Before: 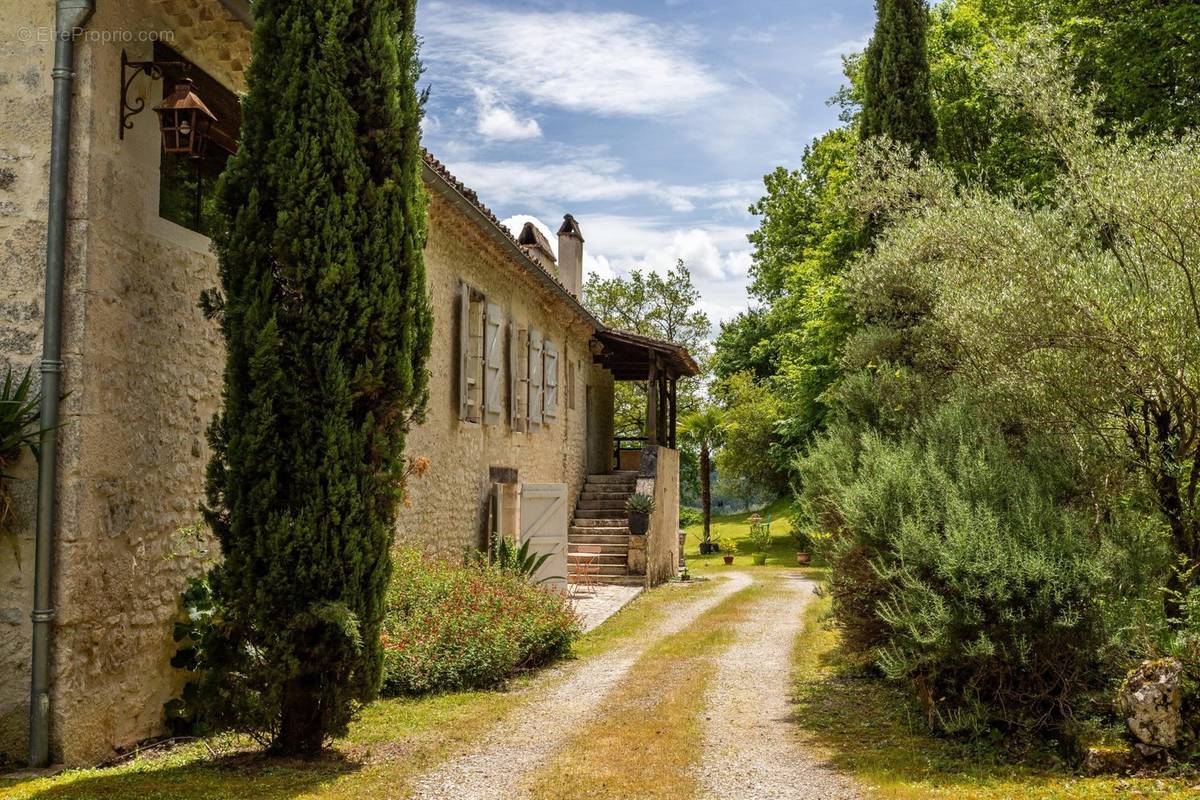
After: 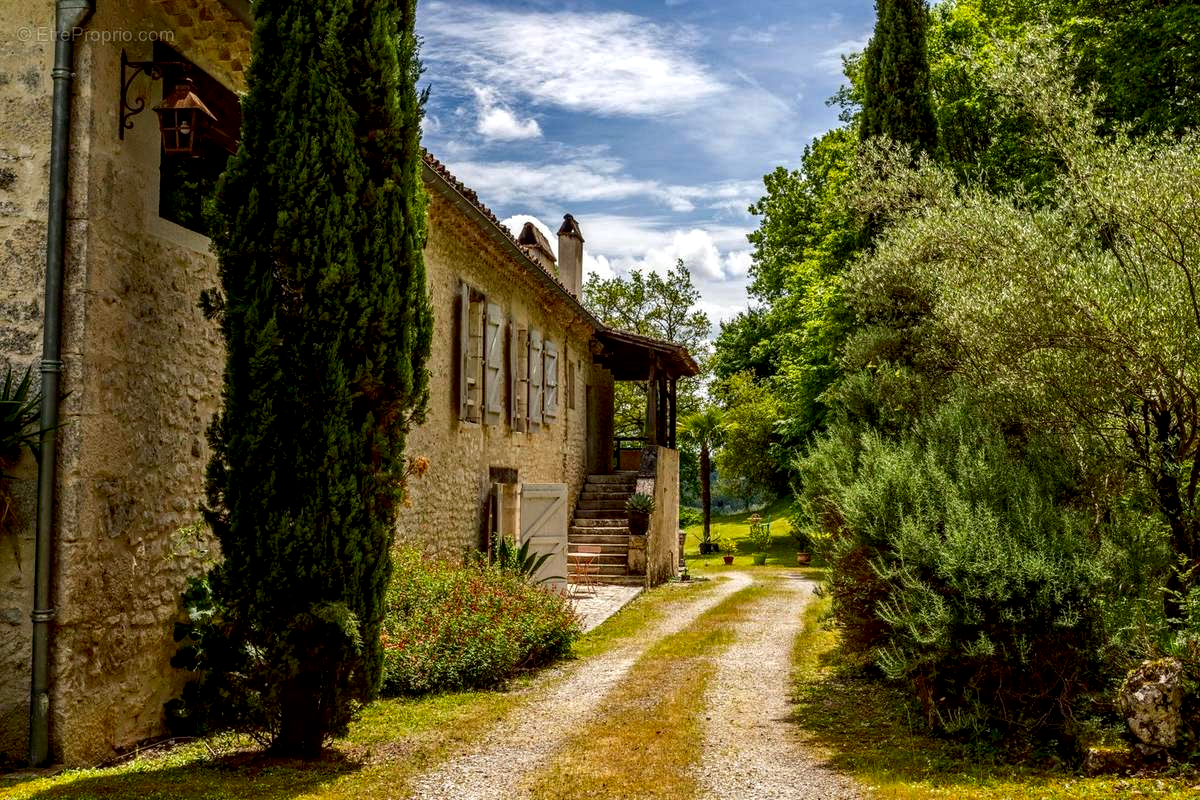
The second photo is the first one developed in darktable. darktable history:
haze removal: compatibility mode true, adaptive false
local contrast: on, module defaults
contrast brightness saturation: contrast 0.068, brightness -0.143, saturation 0.12
exposure: black level correction 0.008, exposure 0.105 EV, compensate highlight preservation false
